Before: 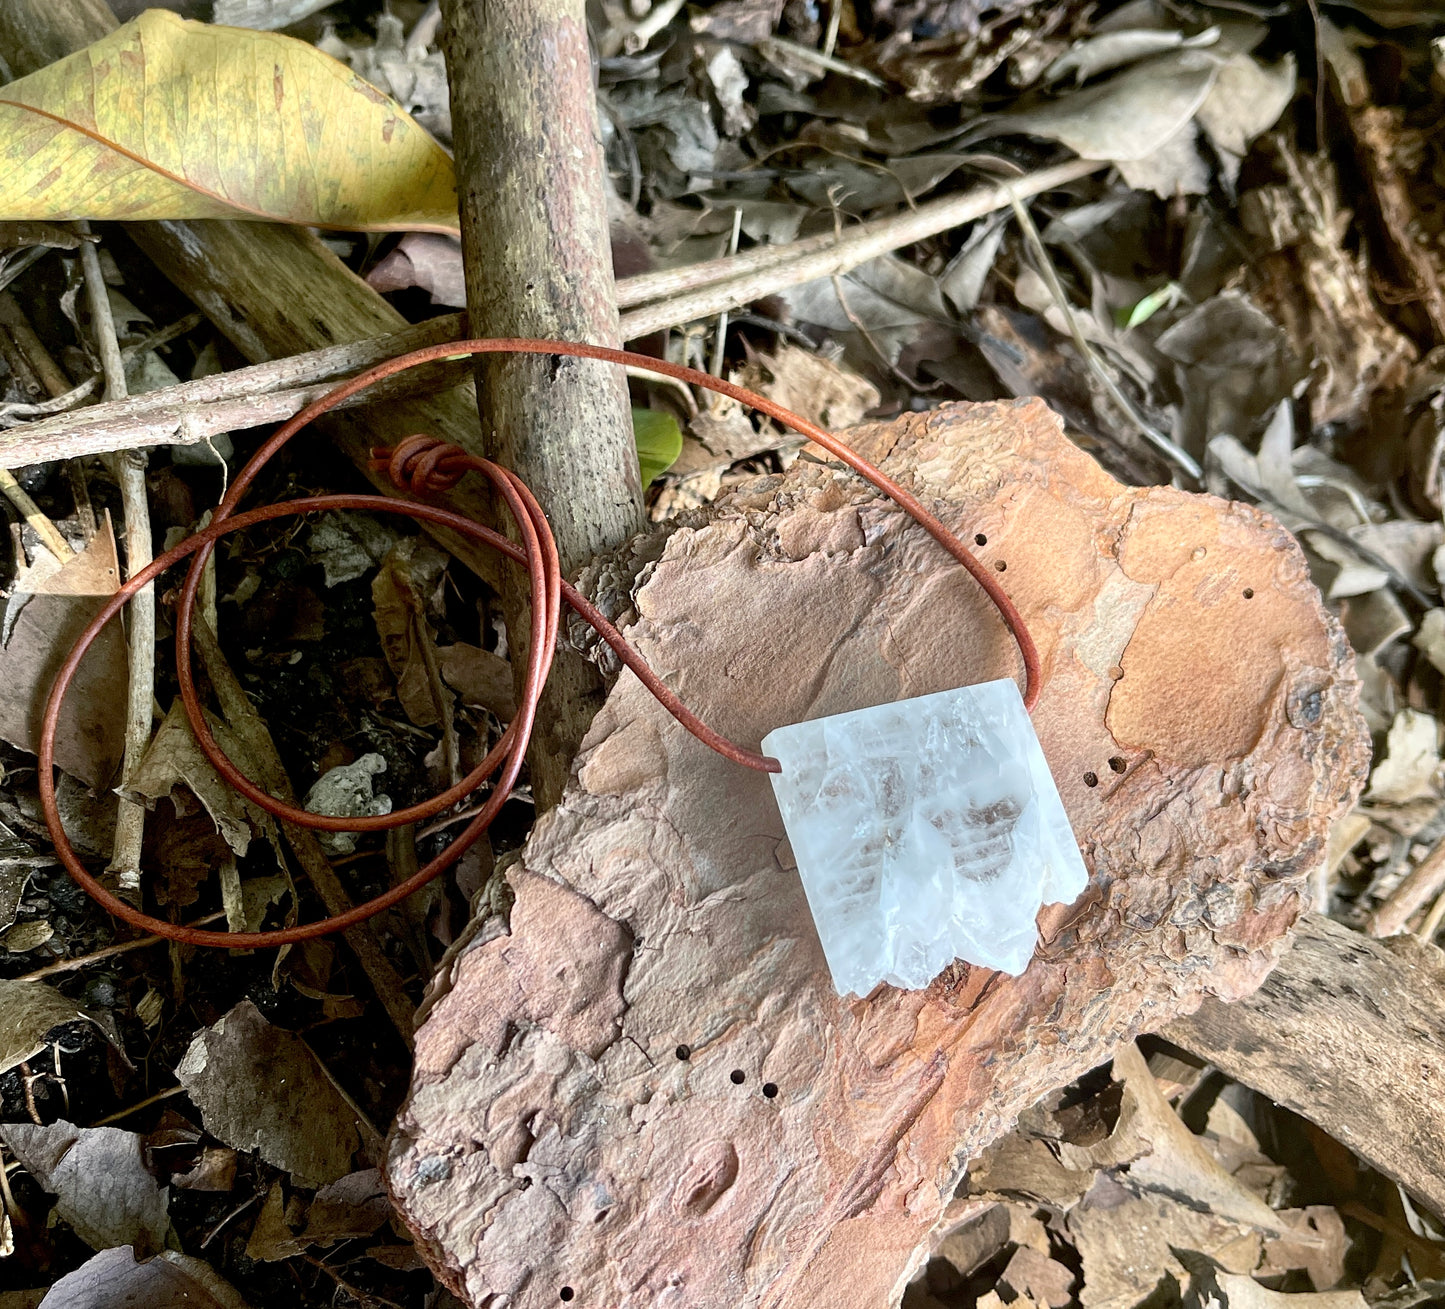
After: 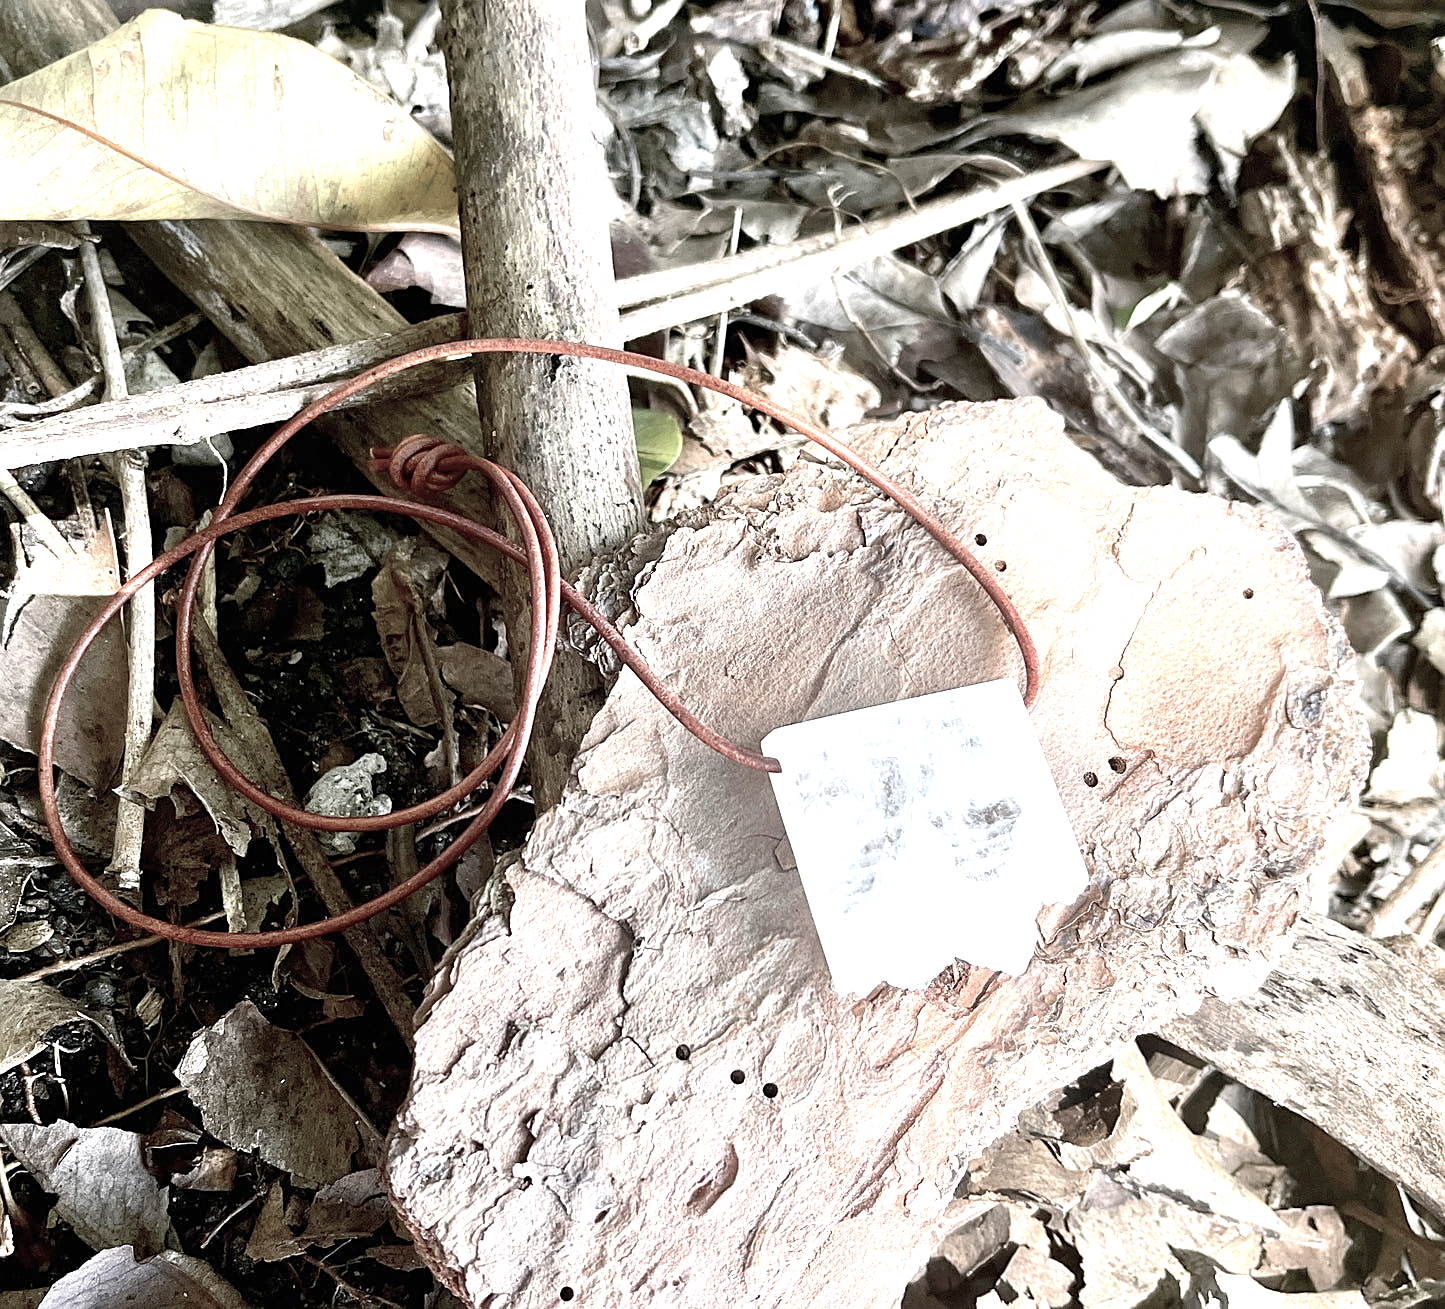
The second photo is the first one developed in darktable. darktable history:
white balance: red 1.009, blue 1.027
sharpen: on, module defaults
exposure: black level correction 0, exposure 1.1 EV, compensate exposure bias true, compensate highlight preservation false
color balance rgb: linear chroma grading › global chroma -16.06%, perceptual saturation grading › global saturation -32.85%, global vibrance -23.56%
